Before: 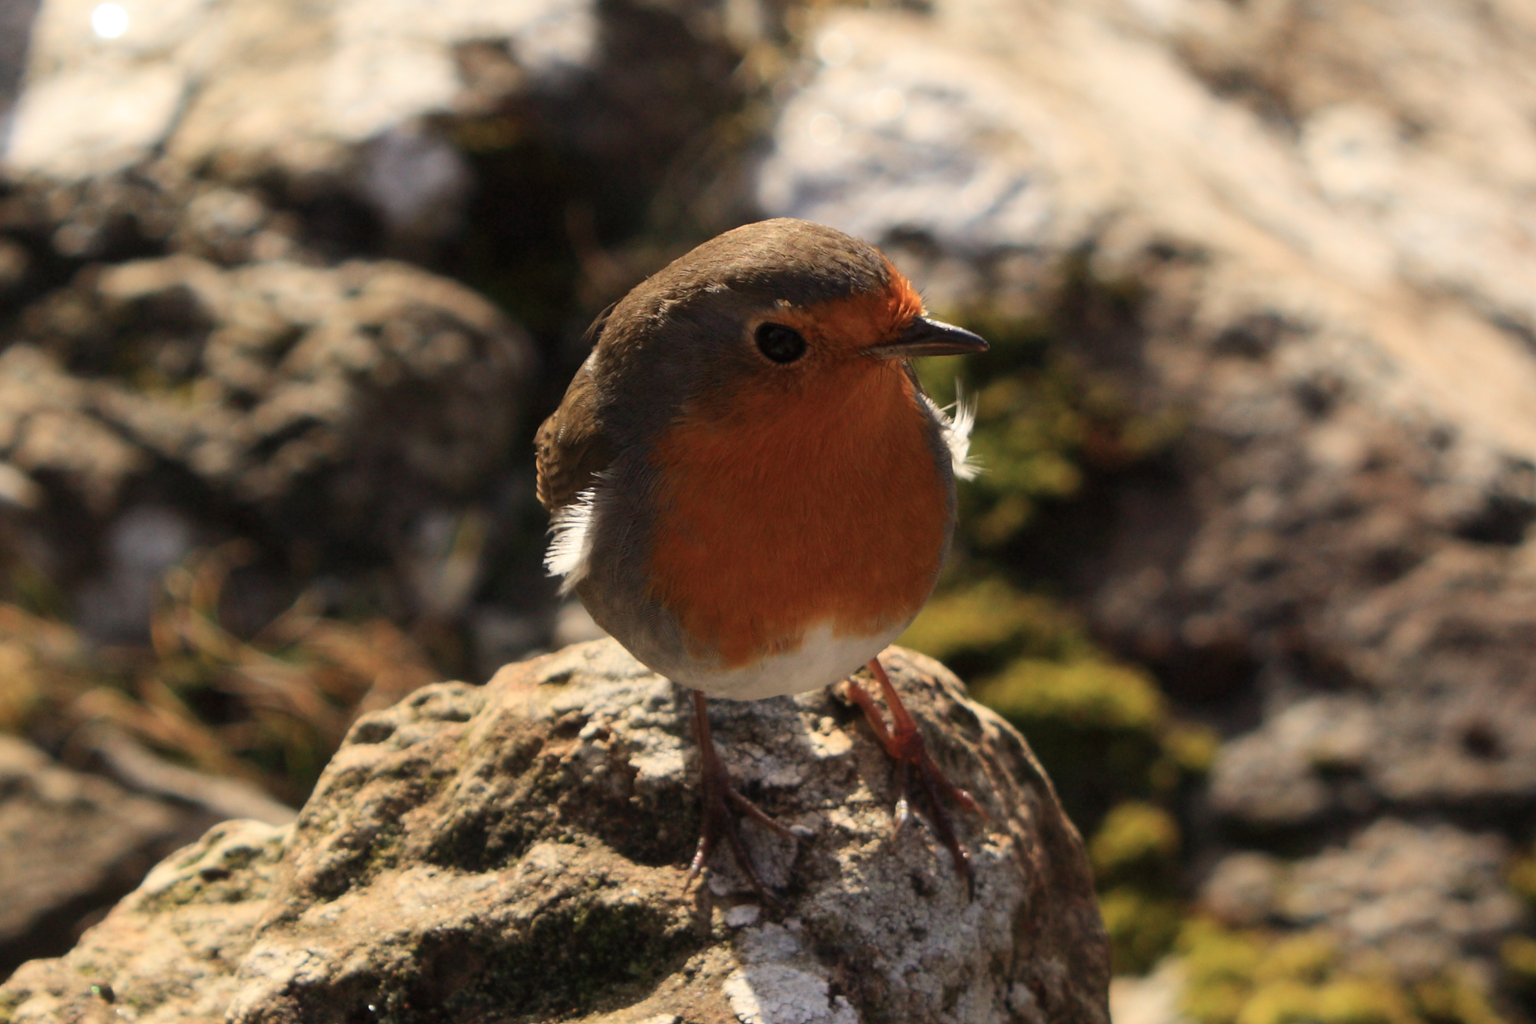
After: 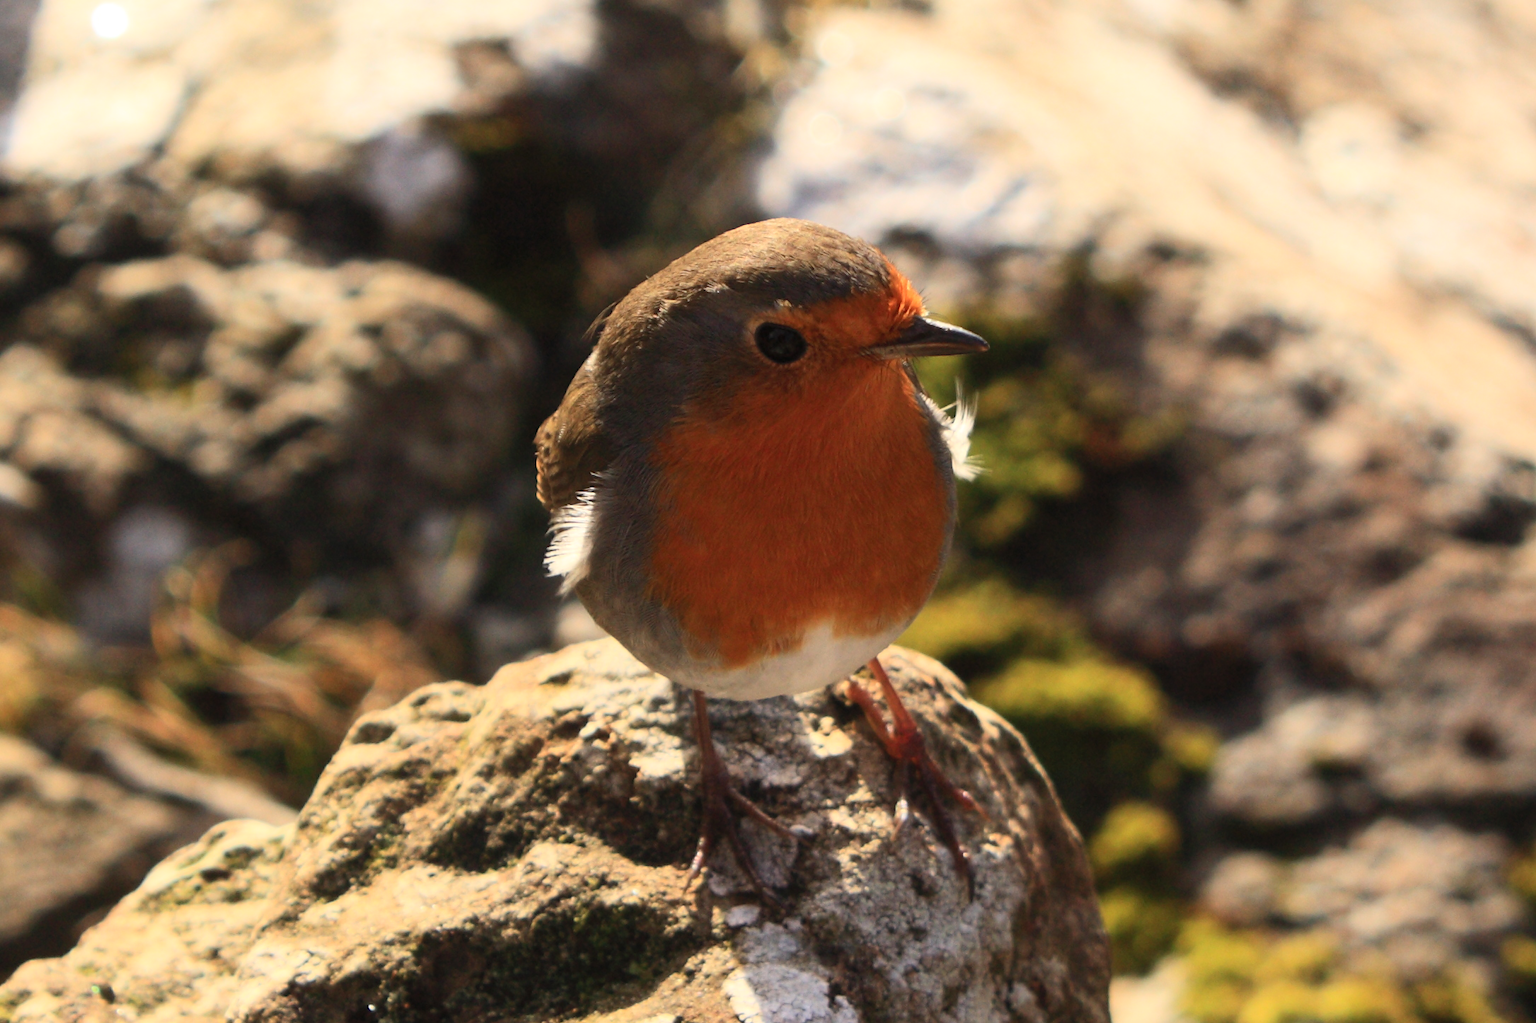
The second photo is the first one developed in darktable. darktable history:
contrast brightness saturation: contrast 0.198, brightness 0.17, saturation 0.226
